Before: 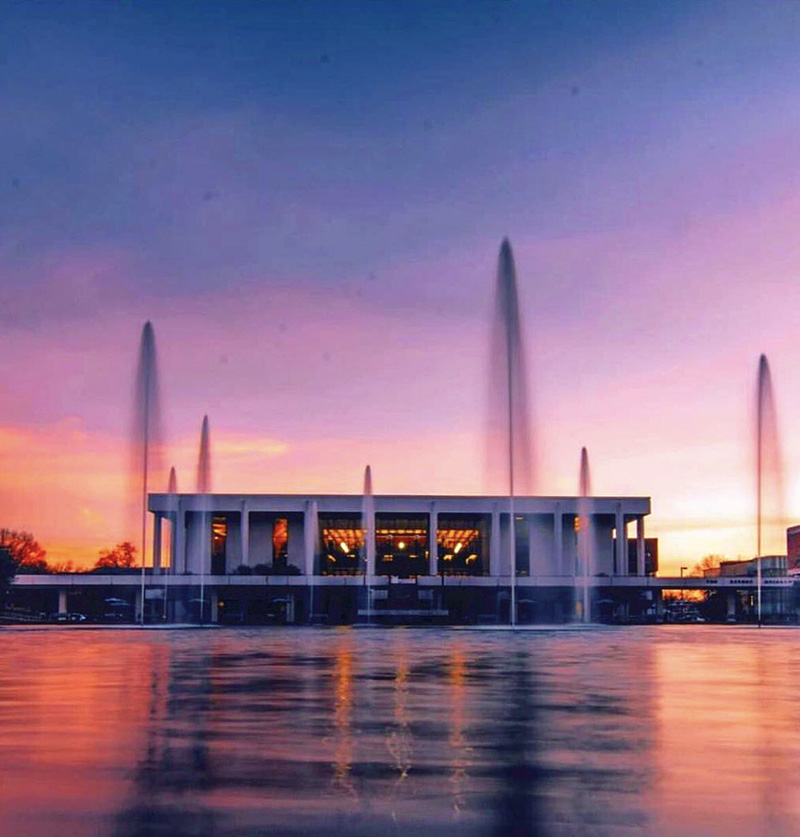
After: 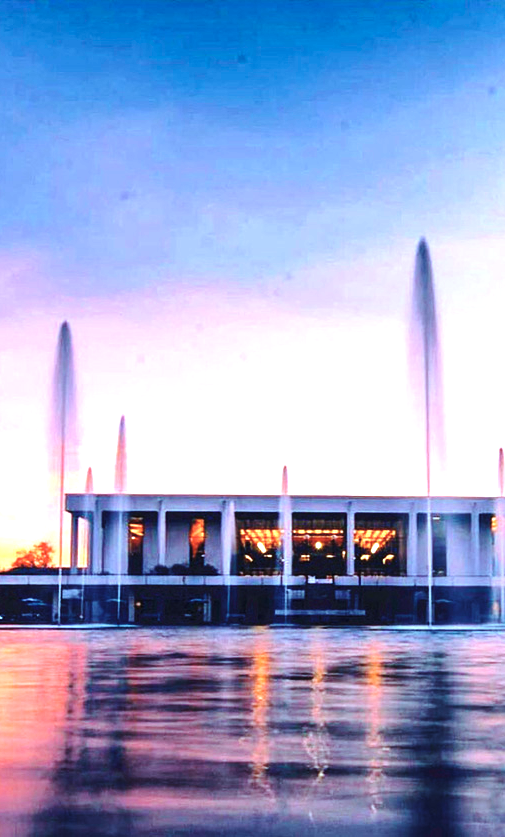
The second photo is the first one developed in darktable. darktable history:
base curve: curves: ch0 [(0, 0) (0.026, 0.03) (0.109, 0.232) (0.351, 0.748) (0.669, 0.968) (1, 1)], preserve colors none
tone equalizer: -8 EV 0.041 EV
crop: left 10.419%, right 26.331%
color correction: highlights a* -12.23, highlights b* -17.71, saturation 0.7
levels: levels [0, 0.43, 0.859]
